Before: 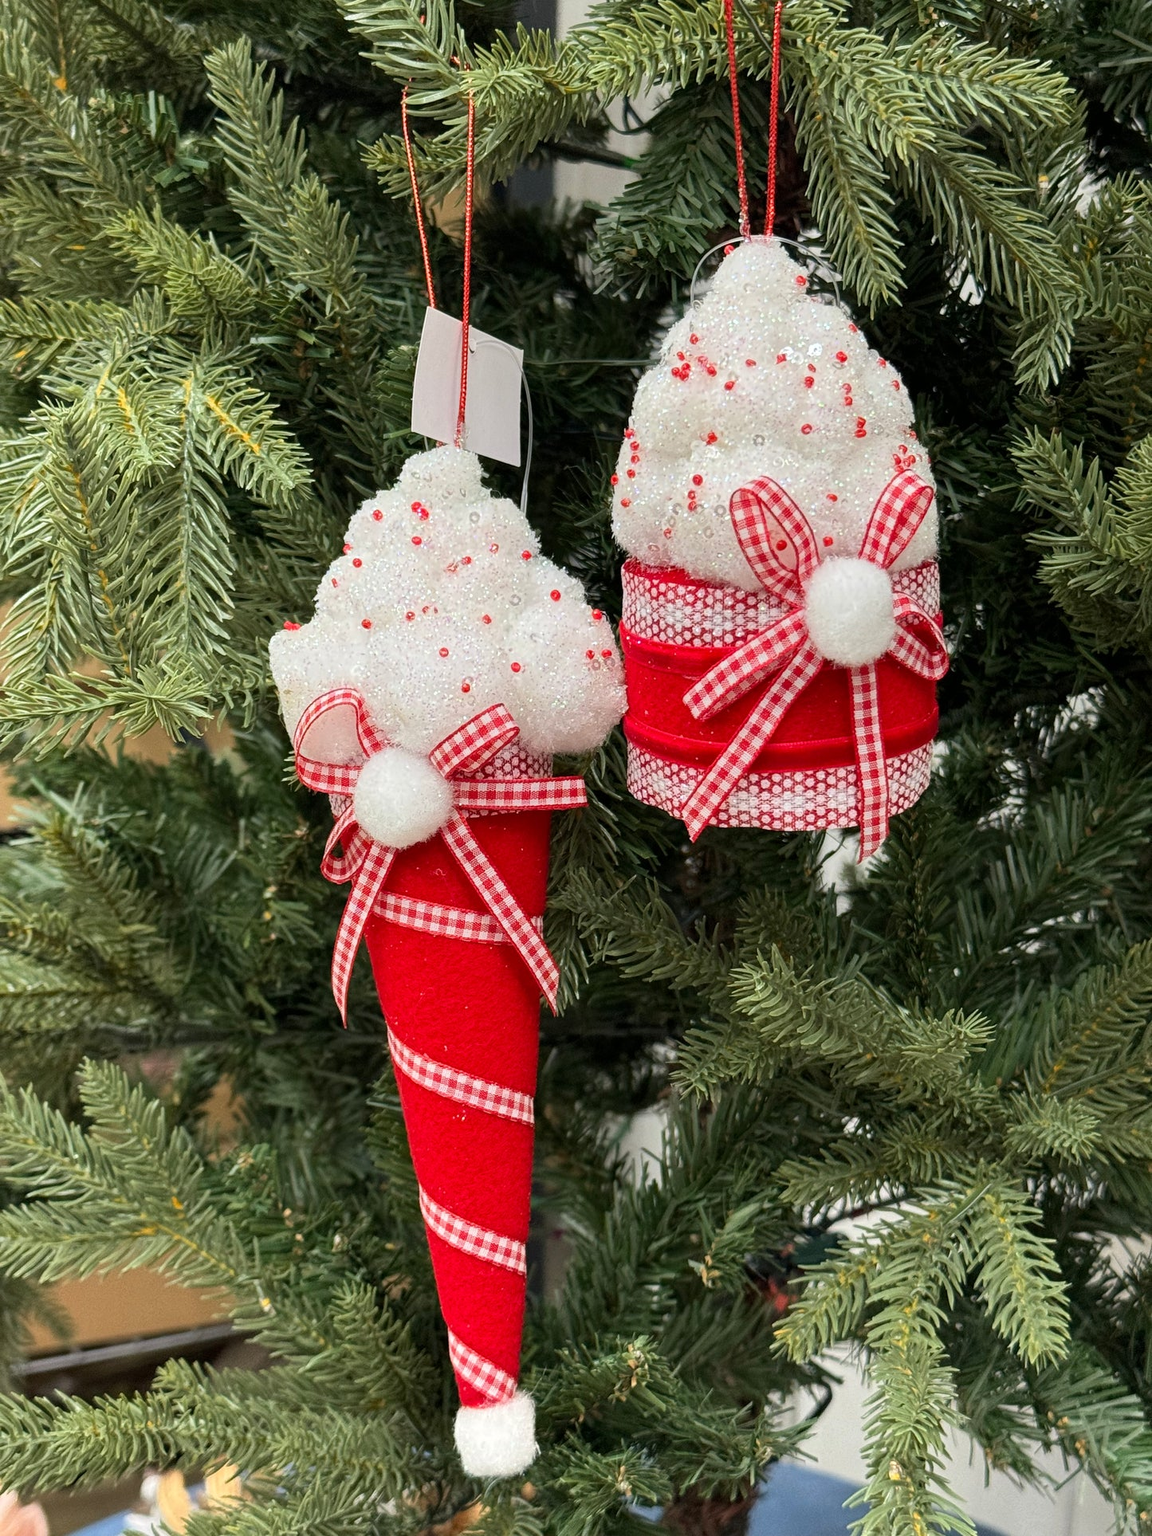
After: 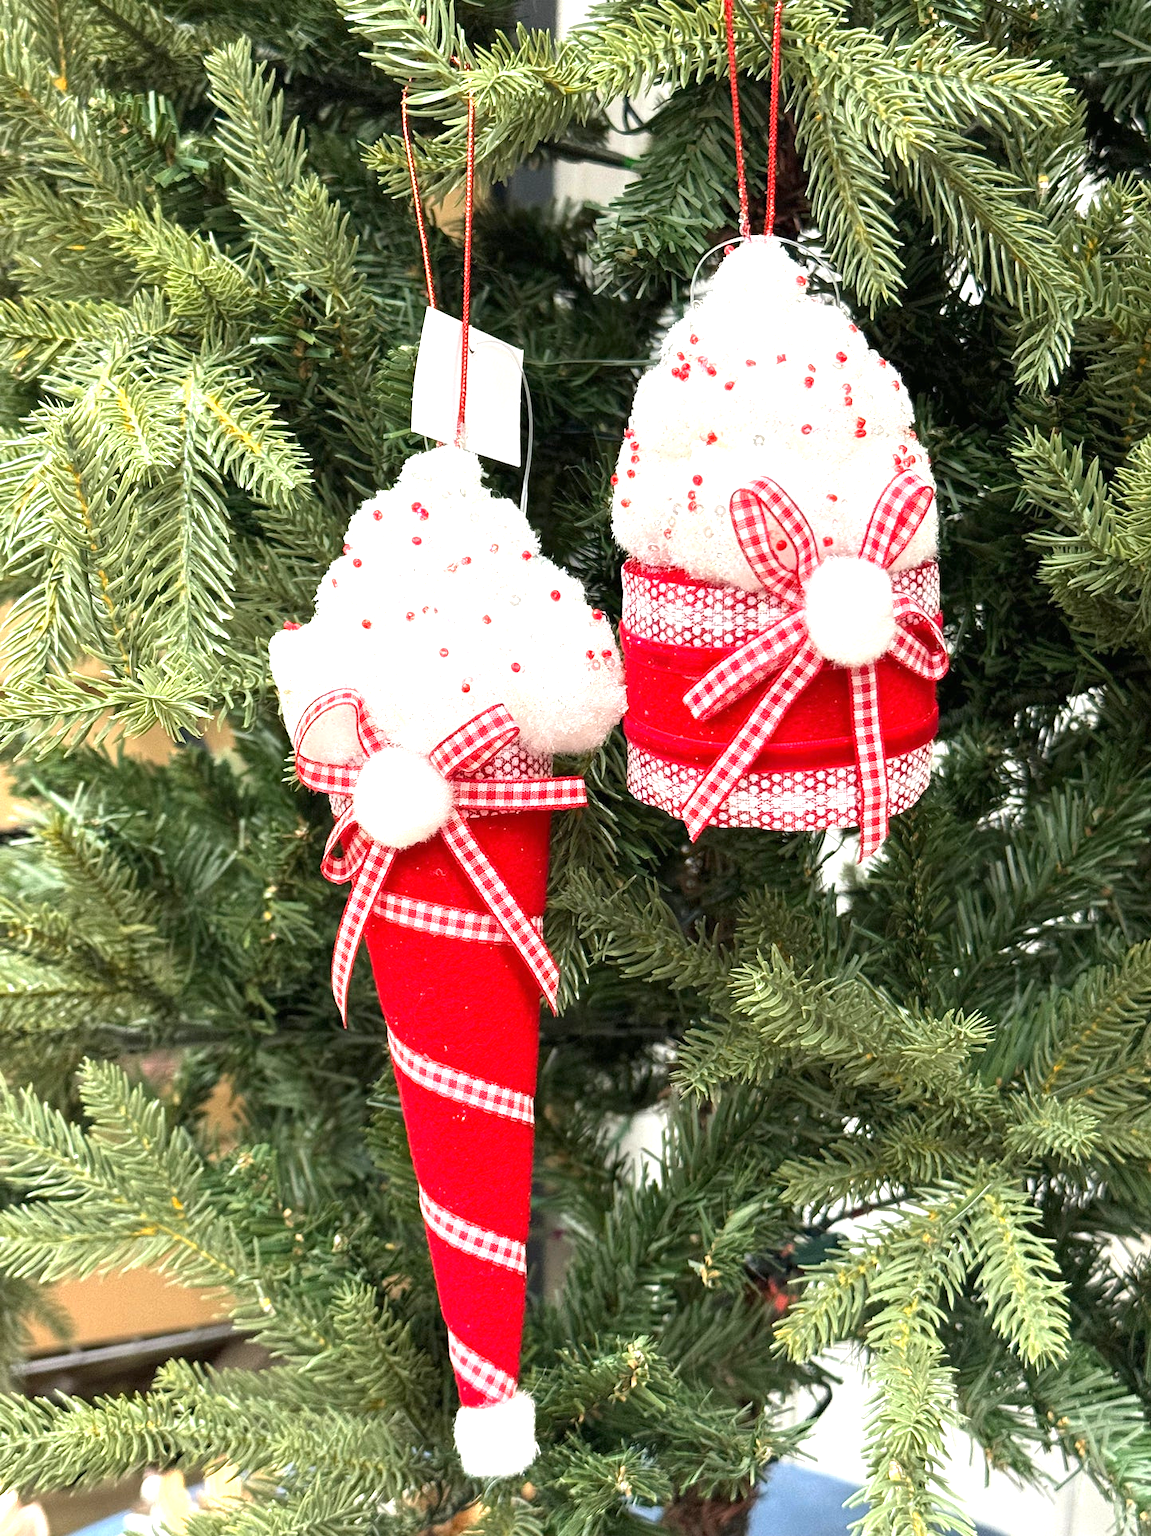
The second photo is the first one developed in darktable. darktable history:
exposure: black level correction 0, exposure 1.1 EV, compensate exposure bias true, compensate highlight preservation false
white balance: red 1, blue 1
